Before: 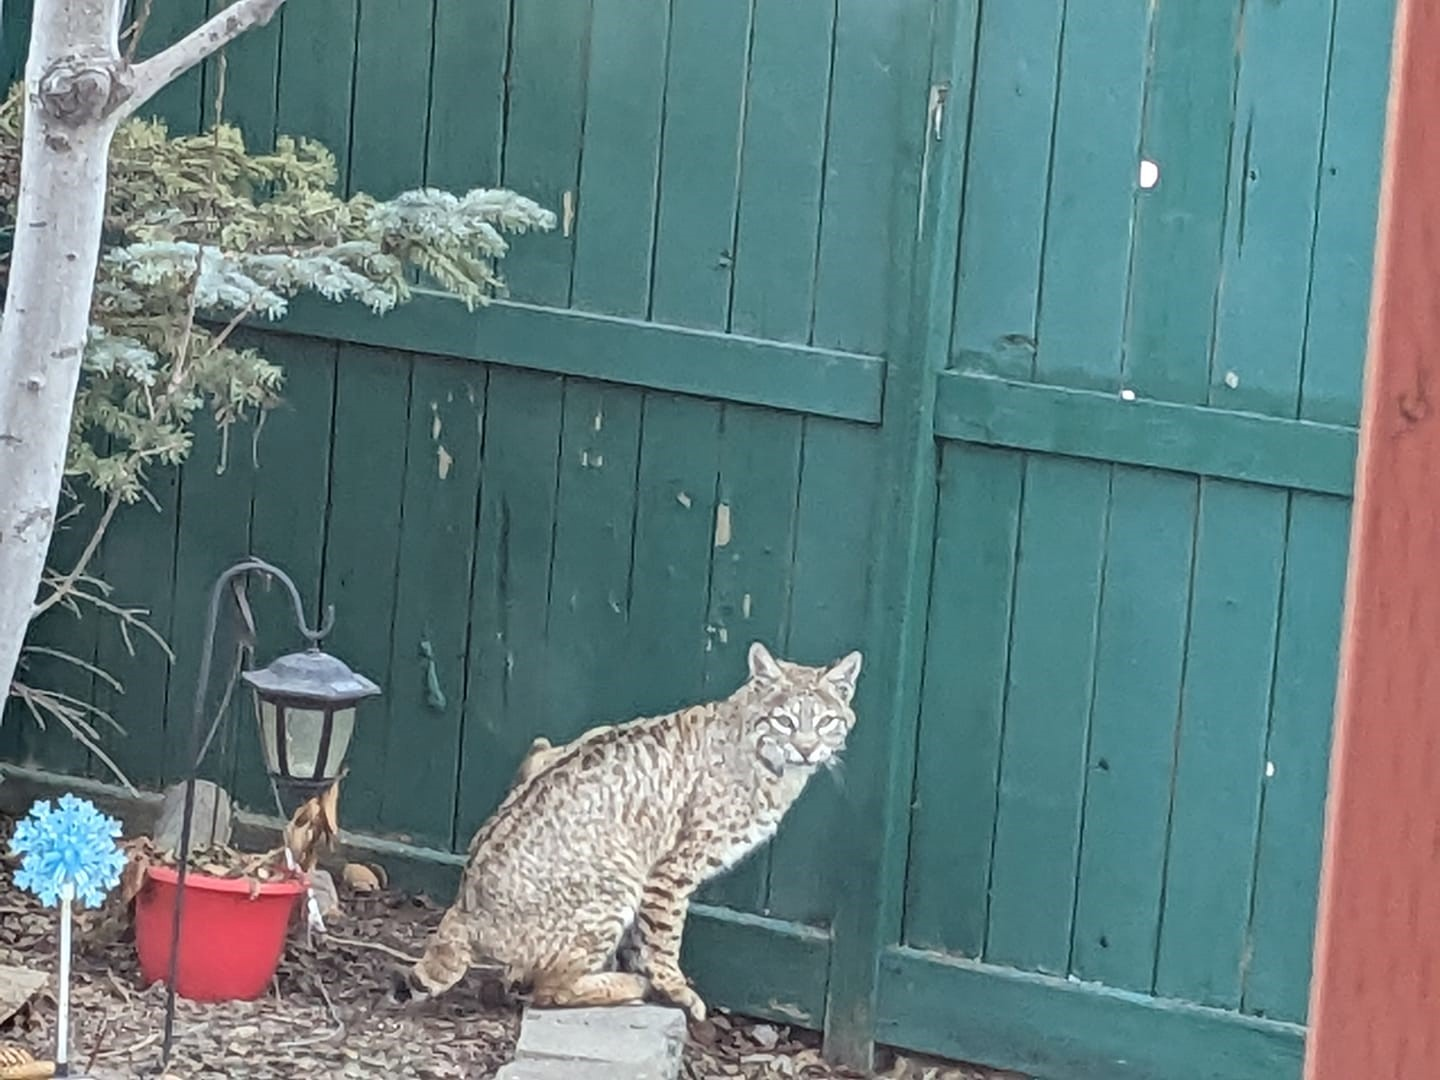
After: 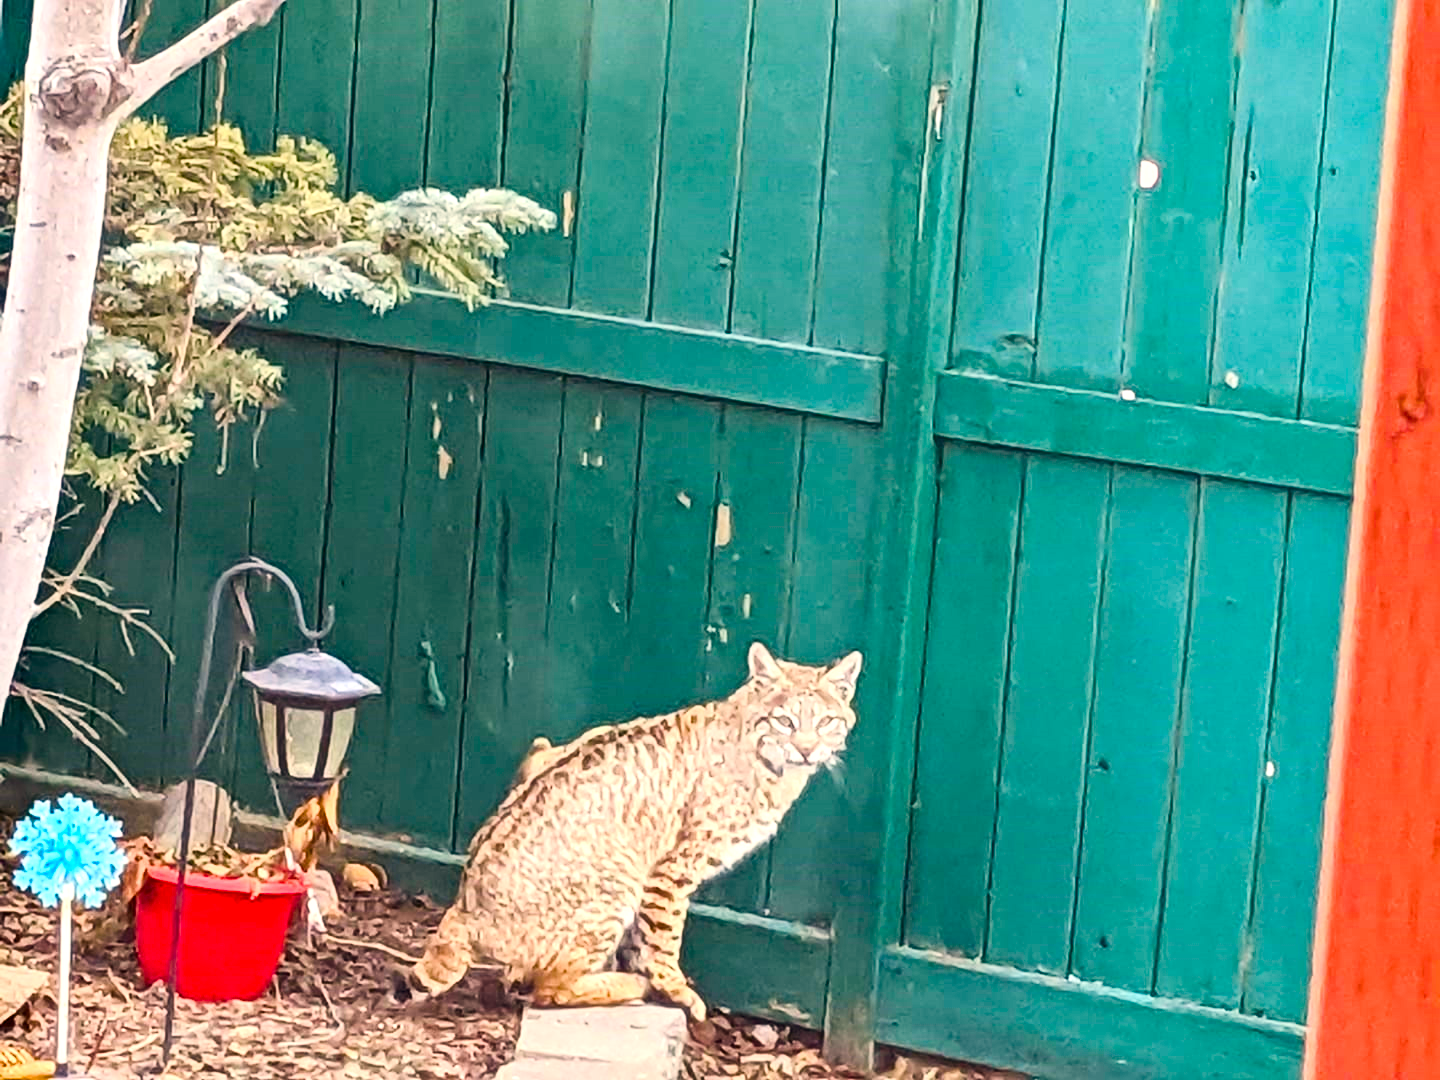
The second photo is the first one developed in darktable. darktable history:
white balance: red 1.127, blue 0.943
contrast brightness saturation: contrast 0.22
color balance rgb: linear chroma grading › shadows 10%, linear chroma grading › highlights 10%, linear chroma grading › global chroma 15%, linear chroma grading › mid-tones 15%, perceptual saturation grading › global saturation 40%, perceptual saturation grading › highlights -25%, perceptual saturation grading › mid-tones 35%, perceptual saturation grading › shadows 35%, perceptual brilliance grading › global brilliance 11.29%, global vibrance 11.29%
